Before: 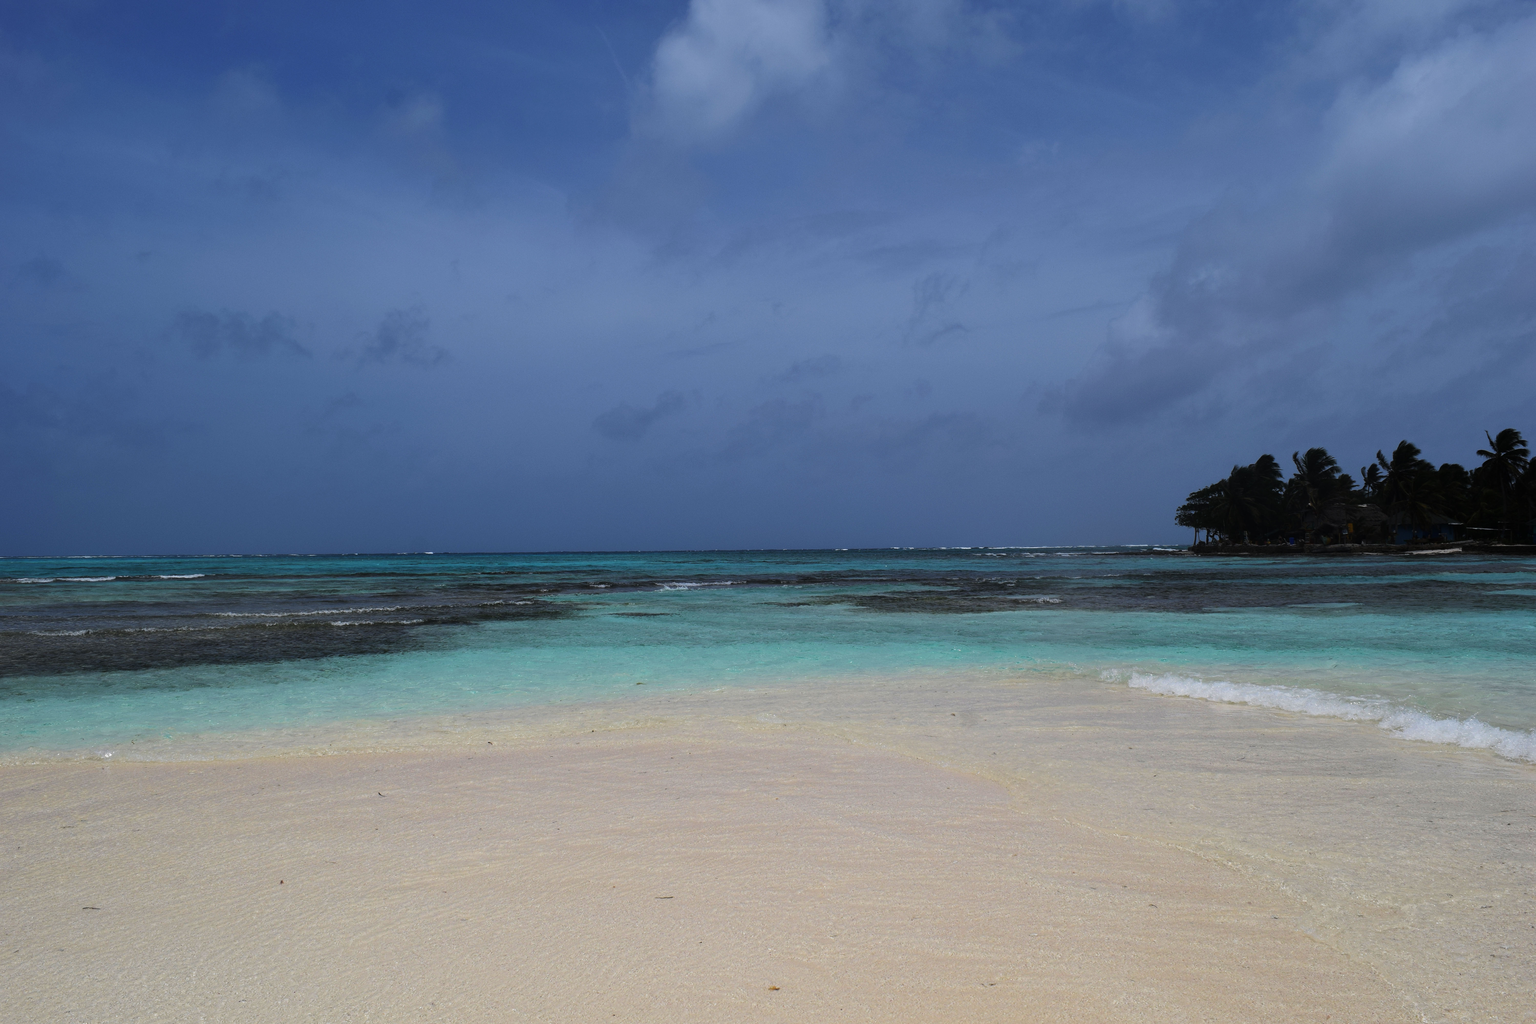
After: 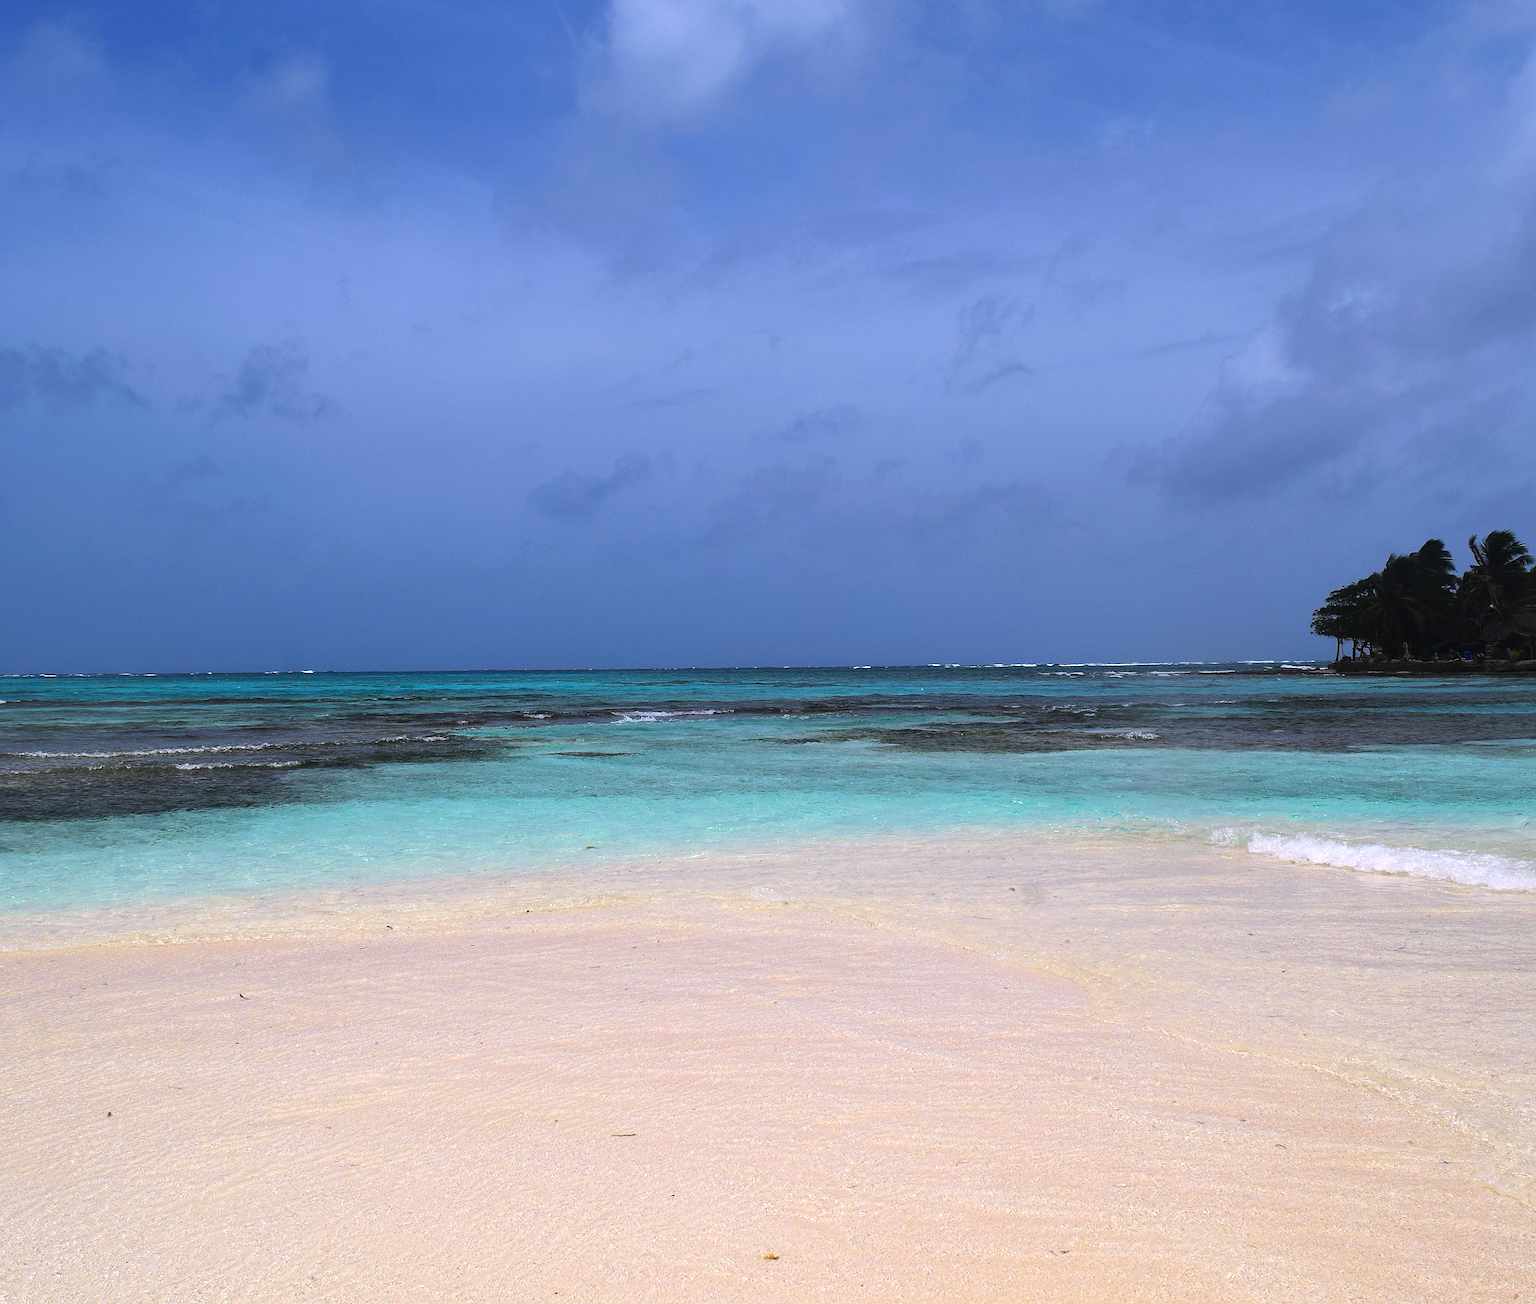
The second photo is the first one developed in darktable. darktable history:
color balance rgb: power › hue 75.12°, highlights gain › chroma 1.544%, highlights gain › hue 306.68°, perceptual saturation grading › global saturation 19.922%
sharpen: on, module defaults
exposure: black level correction 0, exposure 0.704 EV, compensate exposure bias true, compensate highlight preservation false
crop and rotate: left 13.06%, top 5.234%, right 12.545%
